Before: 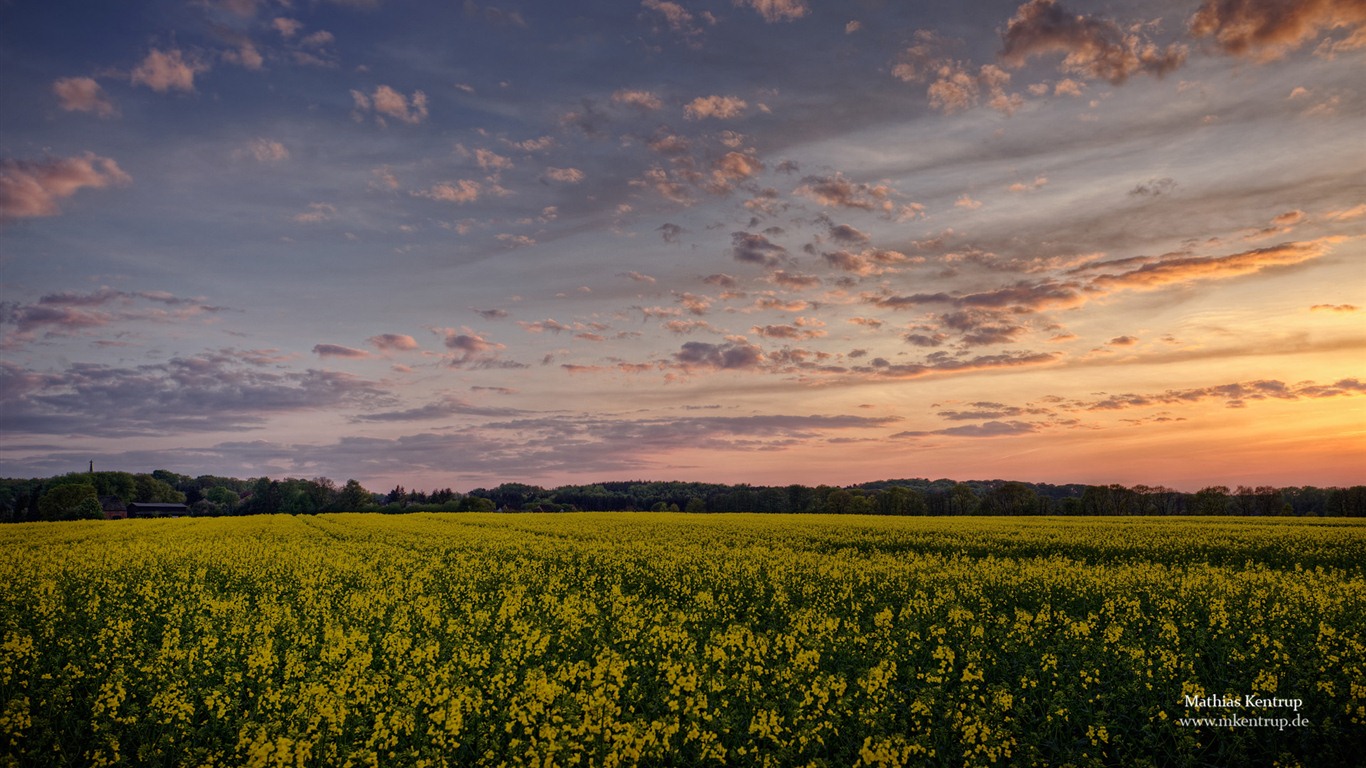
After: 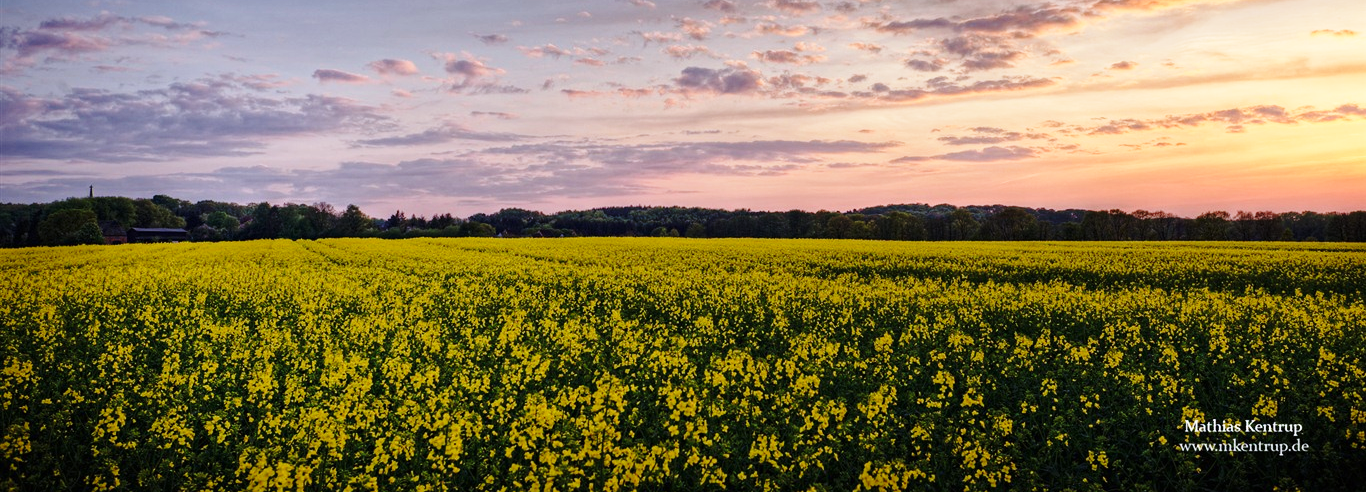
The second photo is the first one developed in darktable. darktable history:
color calibration: illuminant as shot in camera, x 0.358, y 0.373, temperature 4628.91 K
crop and rotate: top 35.91%
base curve: curves: ch0 [(0, 0) (0.028, 0.03) (0.121, 0.232) (0.46, 0.748) (0.859, 0.968) (1, 1)], preserve colors none
